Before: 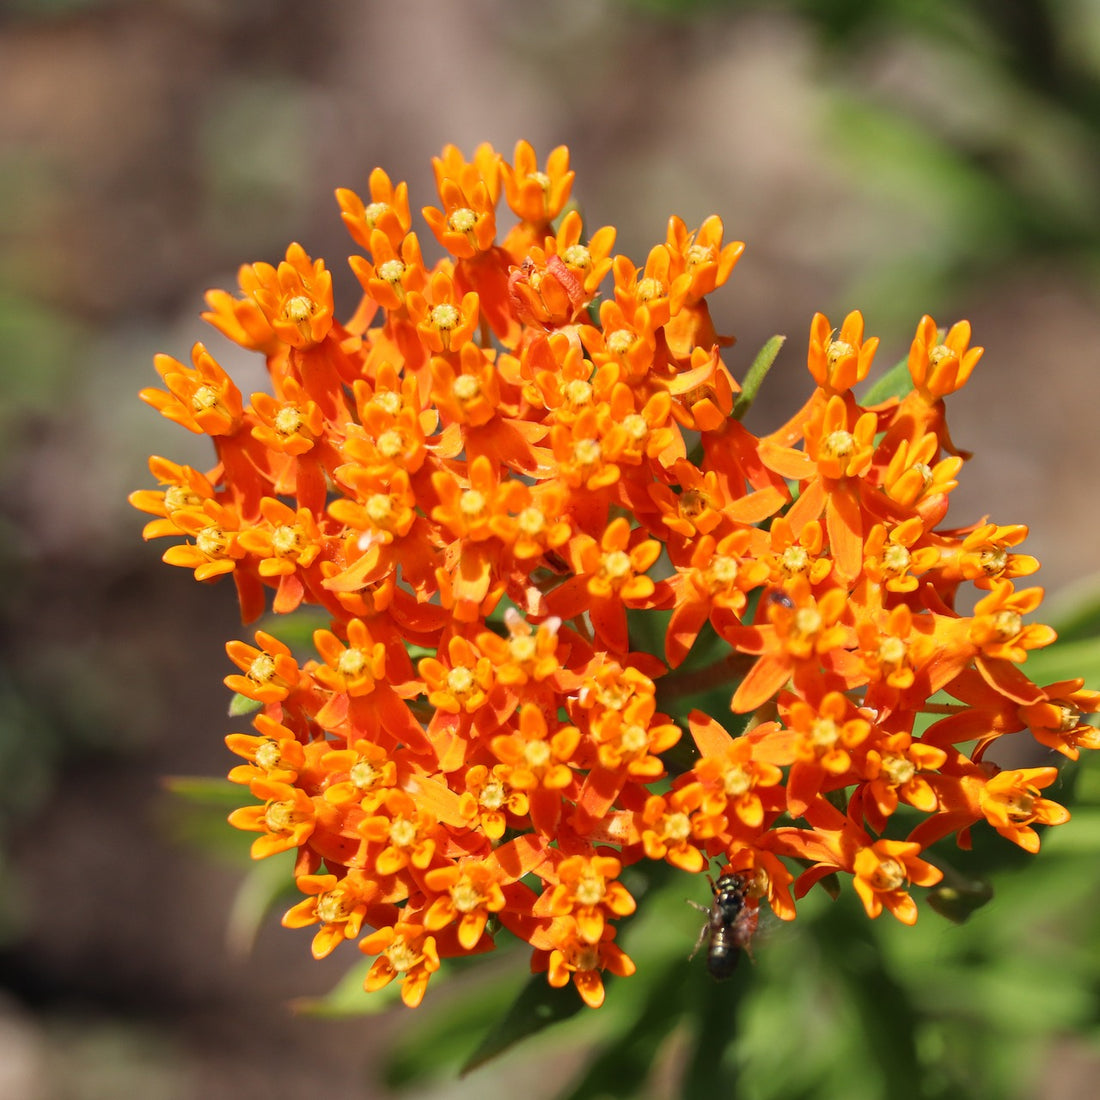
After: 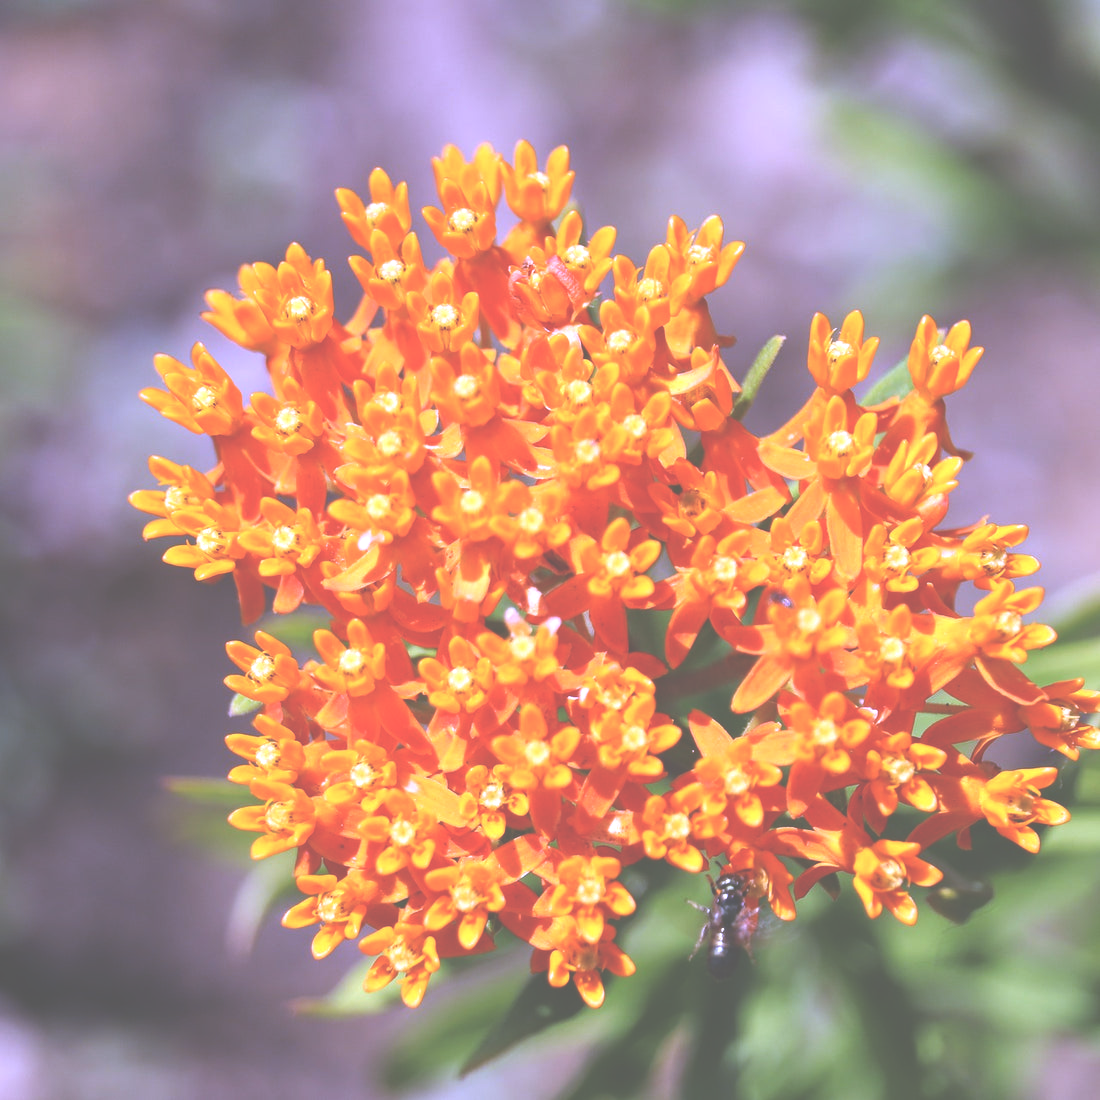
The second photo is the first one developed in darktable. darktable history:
white balance: red 0.98, blue 1.61
exposure: black level correction -0.071, exposure 0.5 EV, compensate highlight preservation false
